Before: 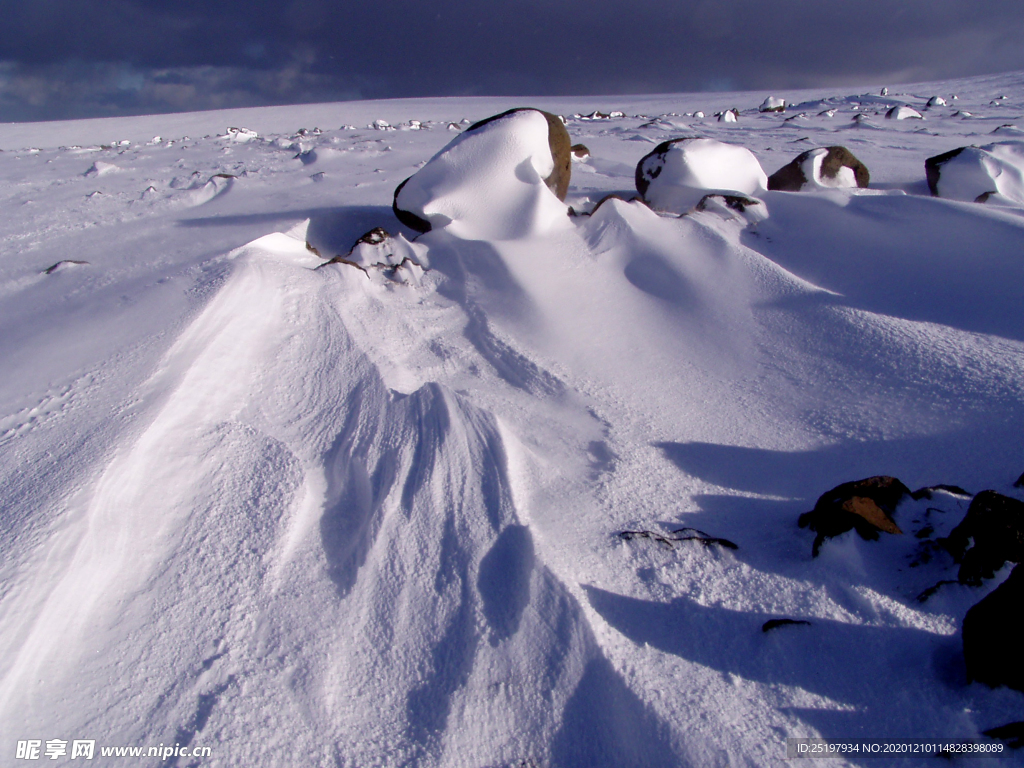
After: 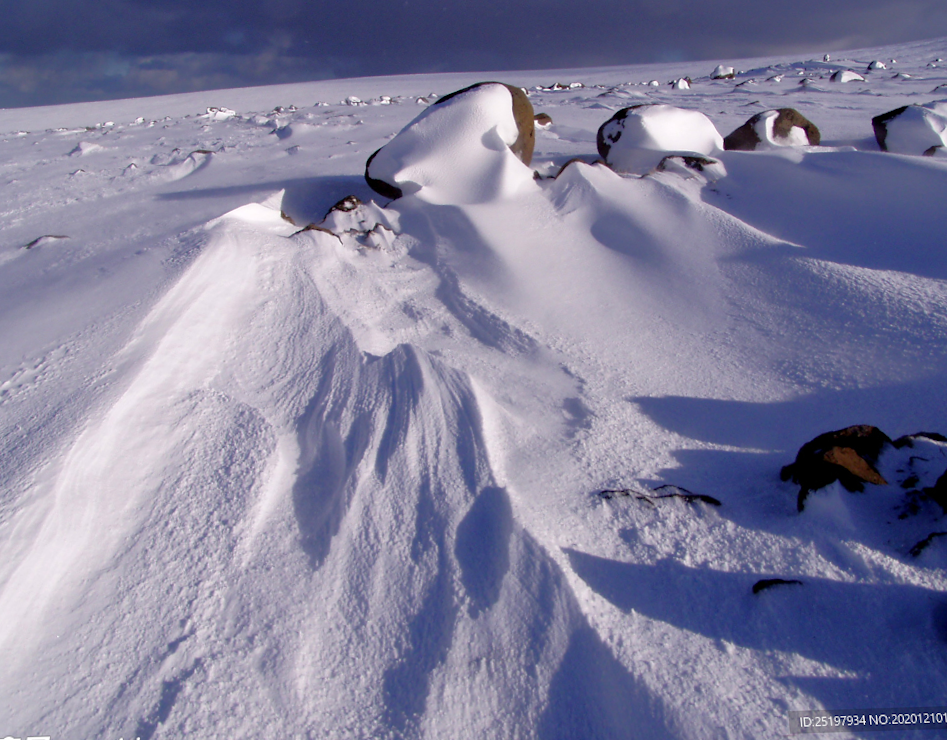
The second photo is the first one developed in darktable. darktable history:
rotate and perspective: rotation -1.68°, lens shift (vertical) -0.146, crop left 0.049, crop right 0.912, crop top 0.032, crop bottom 0.96
rgb curve: curves: ch0 [(0, 0) (0.053, 0.068) (0.122, 0.128) (1, 1)]
